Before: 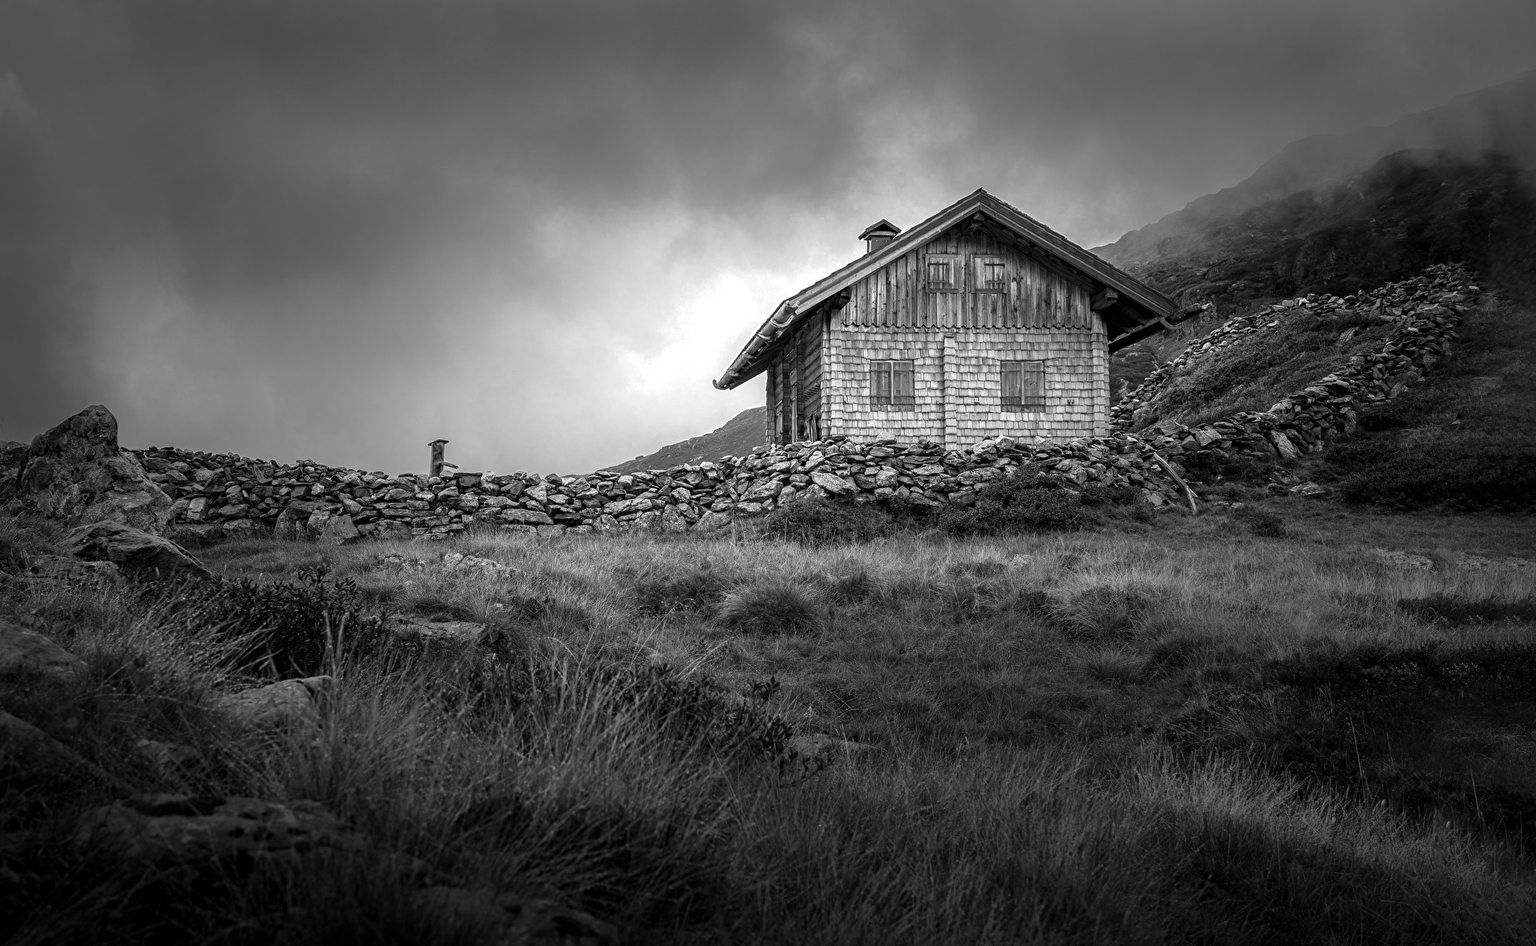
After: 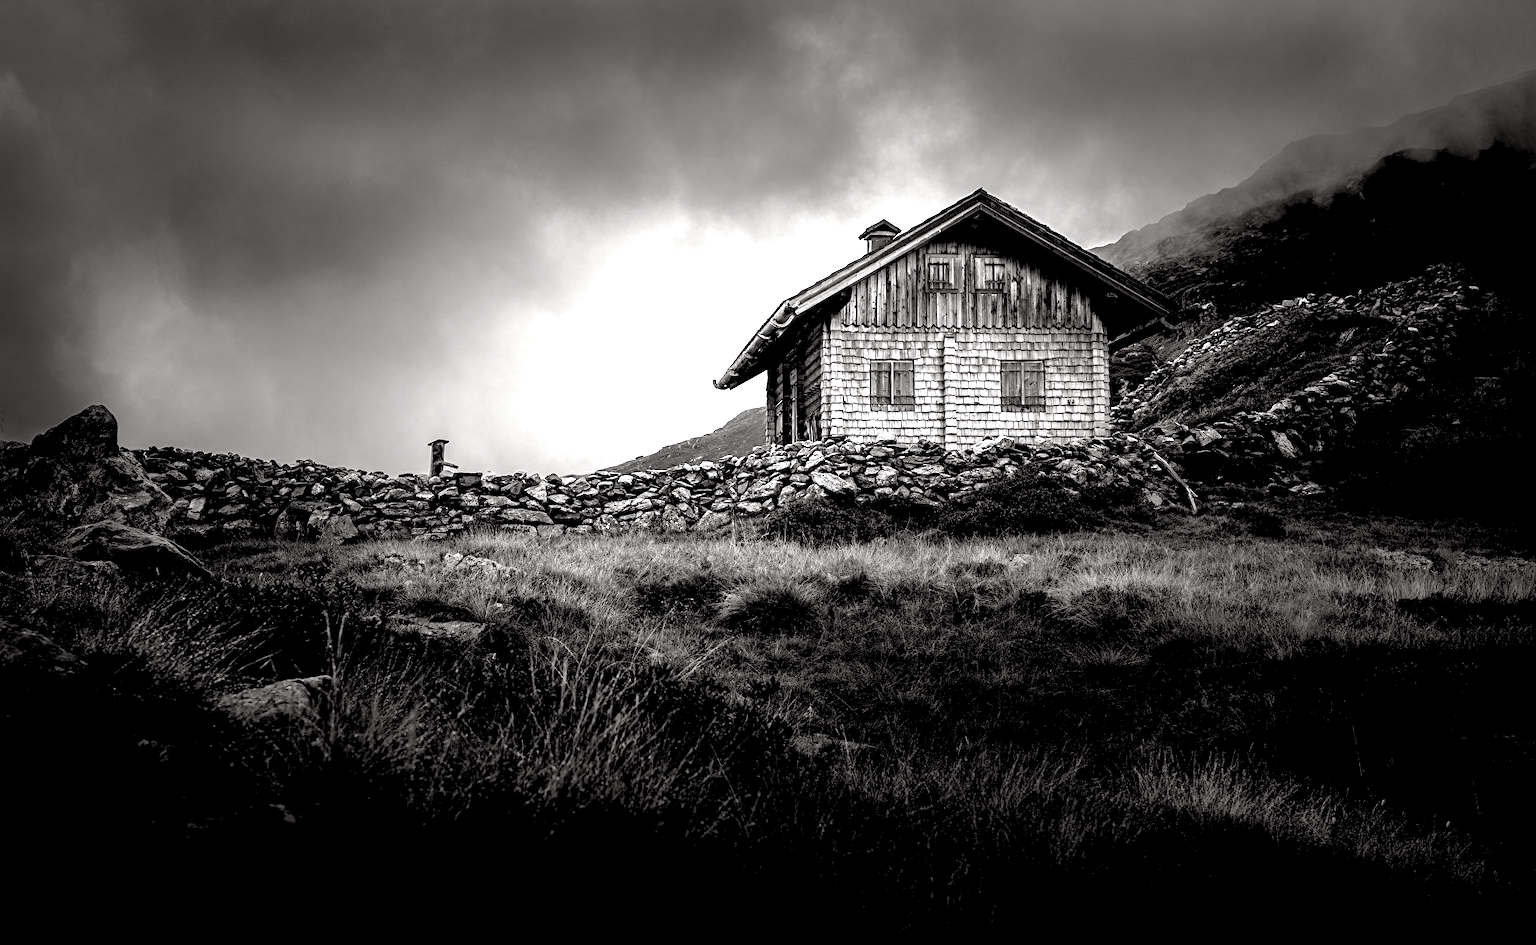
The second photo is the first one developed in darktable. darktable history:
color balance rgb: power › chroma 0.286%, power › hue 24.44°, perceptual saturation grading › global saturation 20%, perceptual saturation grading › highlights -25.794%, perceptual saturation grading › shadows 24.141%, perceptual brilliance grading › highlights 9.42%, perceptual brilliance grading › mid-tones 4.726%, global vibrance 50.837%
exposure: black level correction 0.041, exposure 0.5 EV, compensate highlight preservation false
